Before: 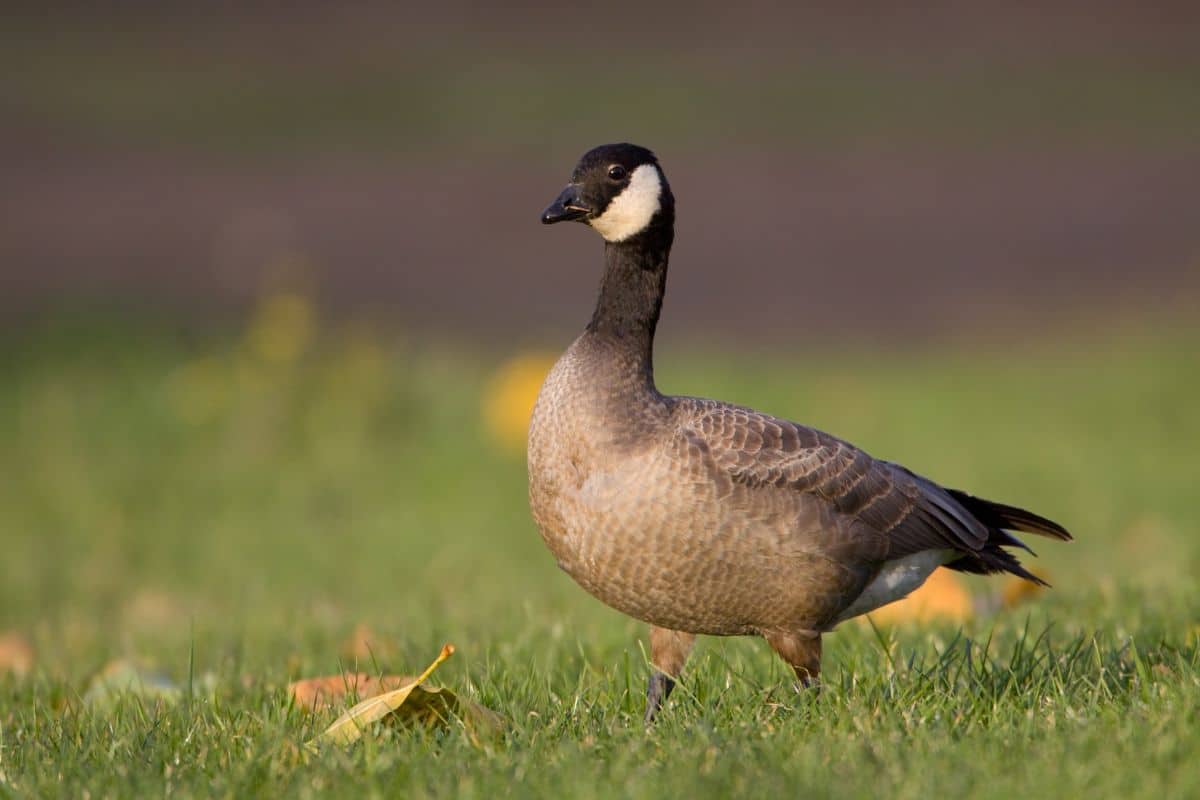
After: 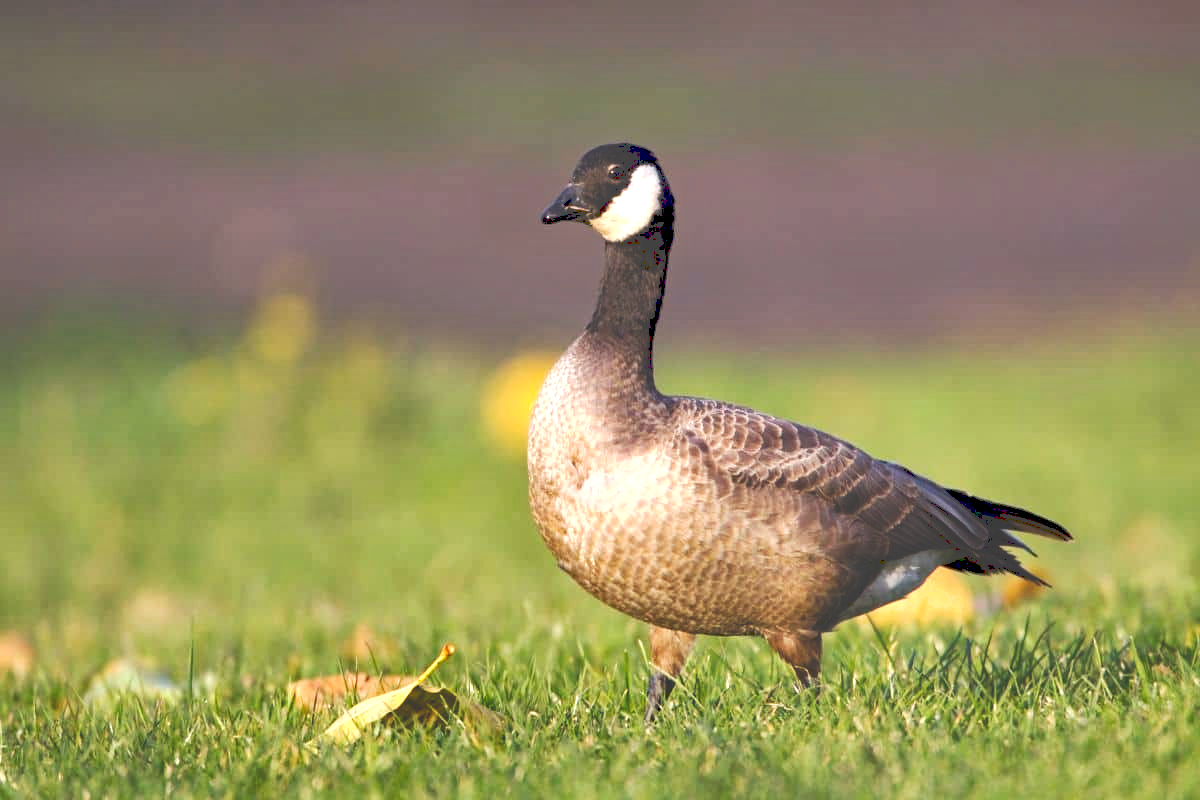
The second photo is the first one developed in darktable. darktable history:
tone curve: curves: ch0 [(0, 0) (0.003, 0.273) (0.011, 0.276) (0.025, 0.276) (0.044, 0.28) (0.069, 0.283) (0.1, 0.288) (0.136, 0.293) (0.177, 0.302) (0.224, 0.321) (0.277, 0.349) (0.335, 0.393) (0.399, 0.448) (0.468, 0.51) (0.543, 0.589) (0.623, 0.677) (0.709, 0.761) (0.801, 0.839) (0.898, 0.909) (1, 1)], preserve colors none
exposure: black level correction 0, exposure 0.89 EV, compensate exposure bias true, compensate highlight preservation false
haze removal: compatibility mode true, adaptive false
shadows and highlights: shadows 39.5, highlights -55.47, low approximation 0.01, soften with gaussian
